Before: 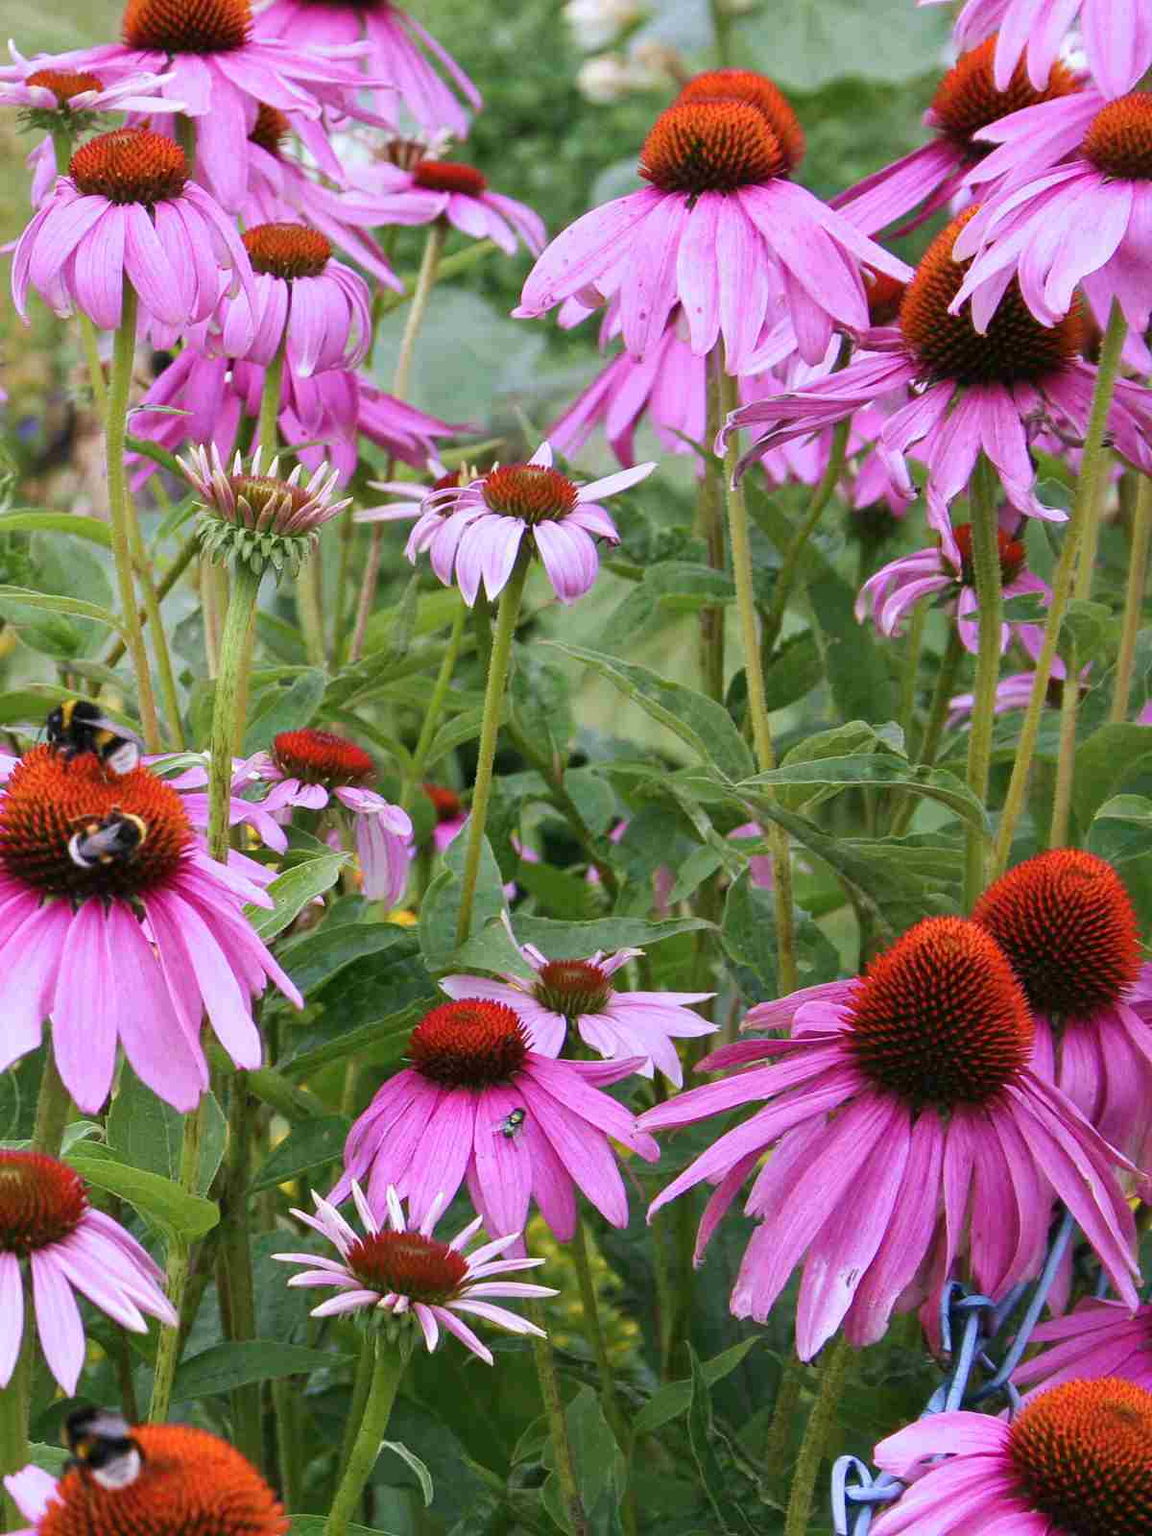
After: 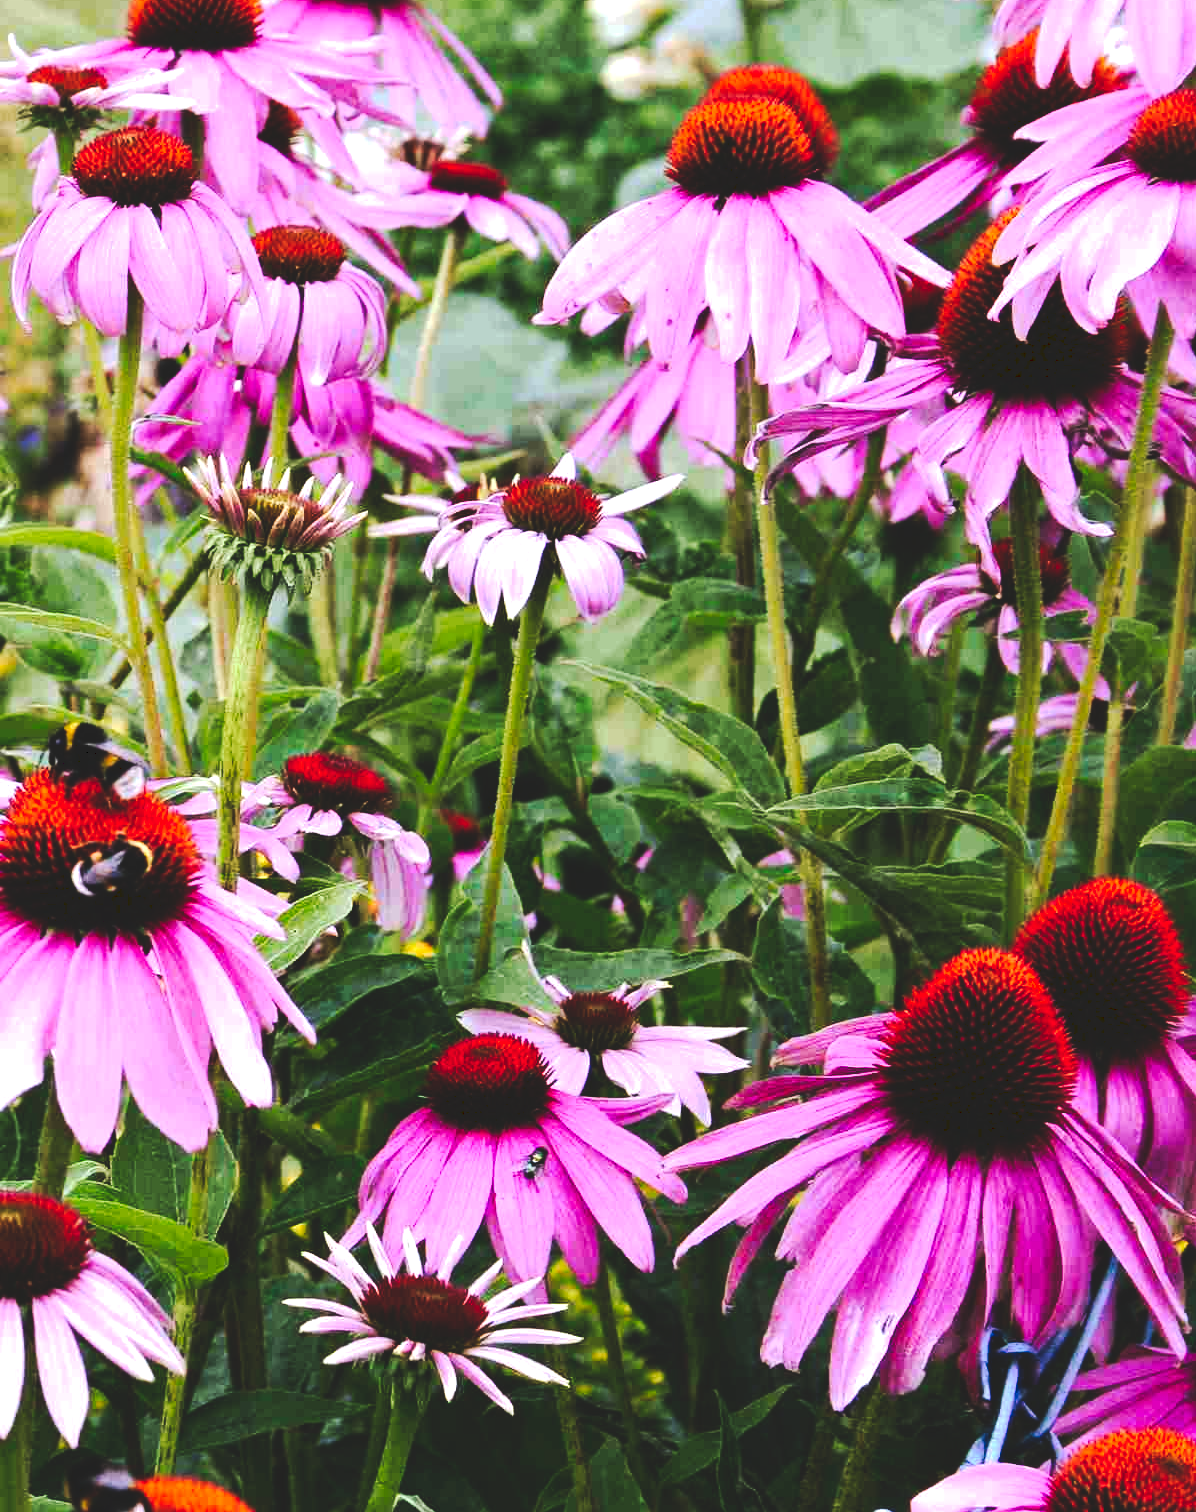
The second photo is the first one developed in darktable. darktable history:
tone equalizer: -8 EV -0.75 EV, -7 EV -0.7 EV, -6 EV -0.6 EV, -5 EV -0.4 EV, -3 EV 0.4 EV, -2 EV 0.6 EV, -1 EV 0.7 EV, +0 EV 0.75 EV, edges refinement/feathering 500, mask exposure compensation -1.57 EV, preserve details no
tone curve: curves: ch0 [(0, 0) (0.003, 0.13) (0.011, 0.13) (0.025, 0.134) (0.044, 0.136) (0.069, 0.139) (0.1, 0.144) (0.136, 0.151) (0.177, 0.171) (0.224, 0.2) (0.277, 0.247) (0.335, 0.318) (0.399, 0.412) (0.468, 0.536) (0.543, 0.659) (0.623, 0.746) (0.709, 0.812) (0.801, 0.871) (0.898, 0.915) (1, 1)], preserve colors none
crop: top 0.448%, right 0.264%, bottom 5.045%
base curve: curves: ch0 [(0, 0) (0.595, 0.418) (1, 1)], preserve colors none
